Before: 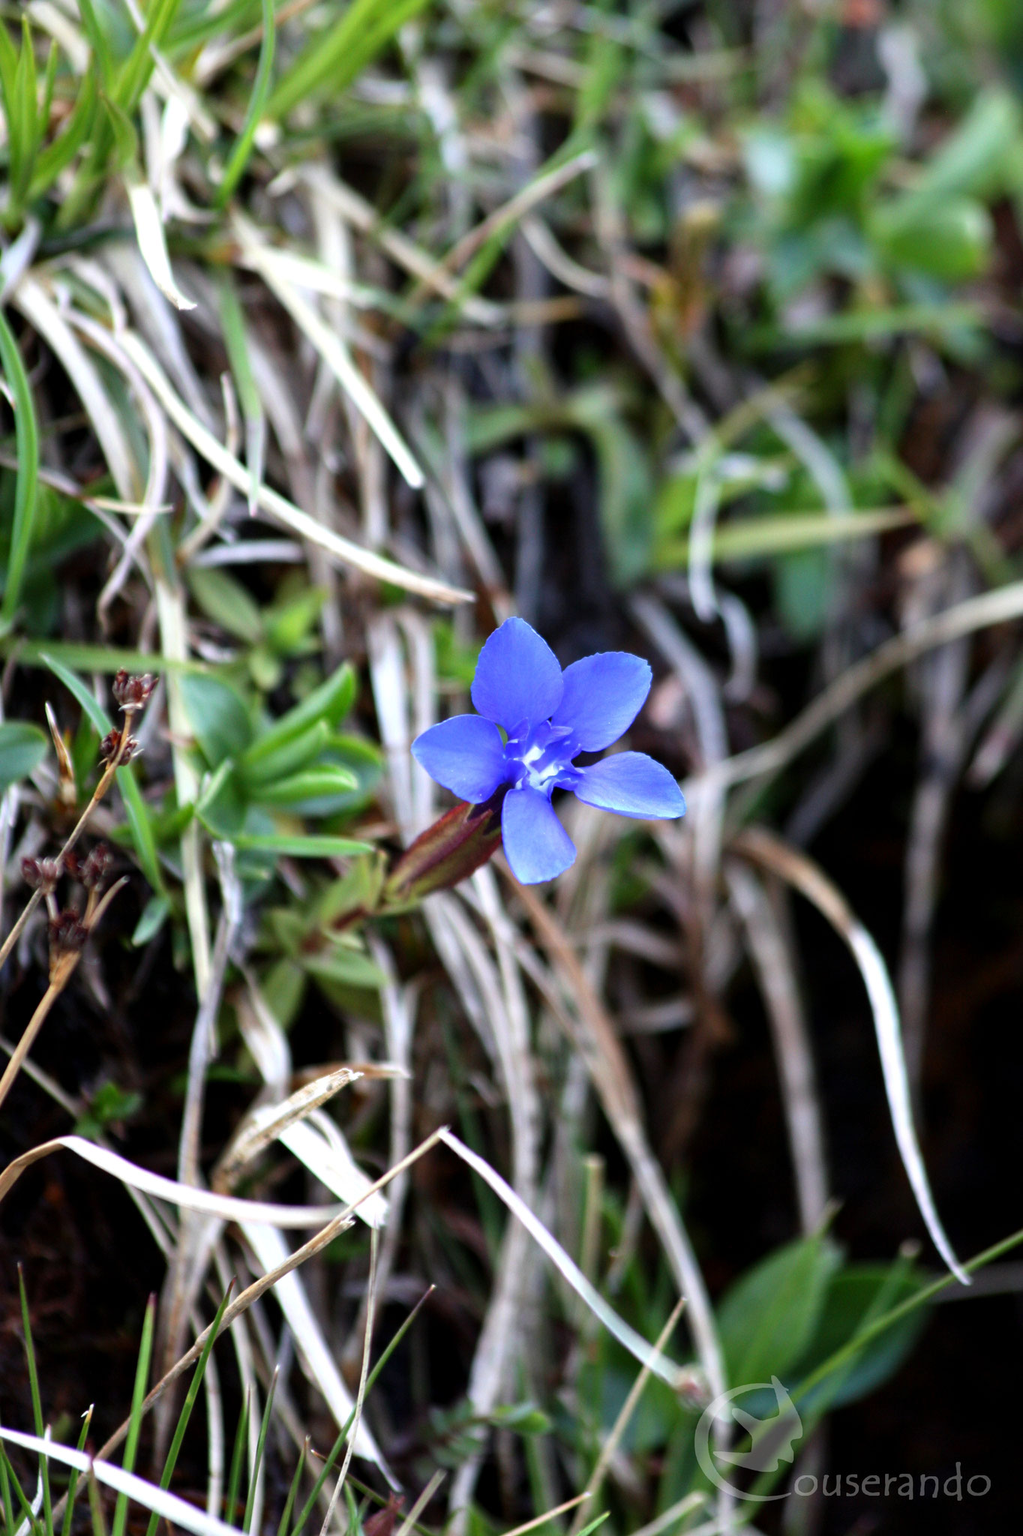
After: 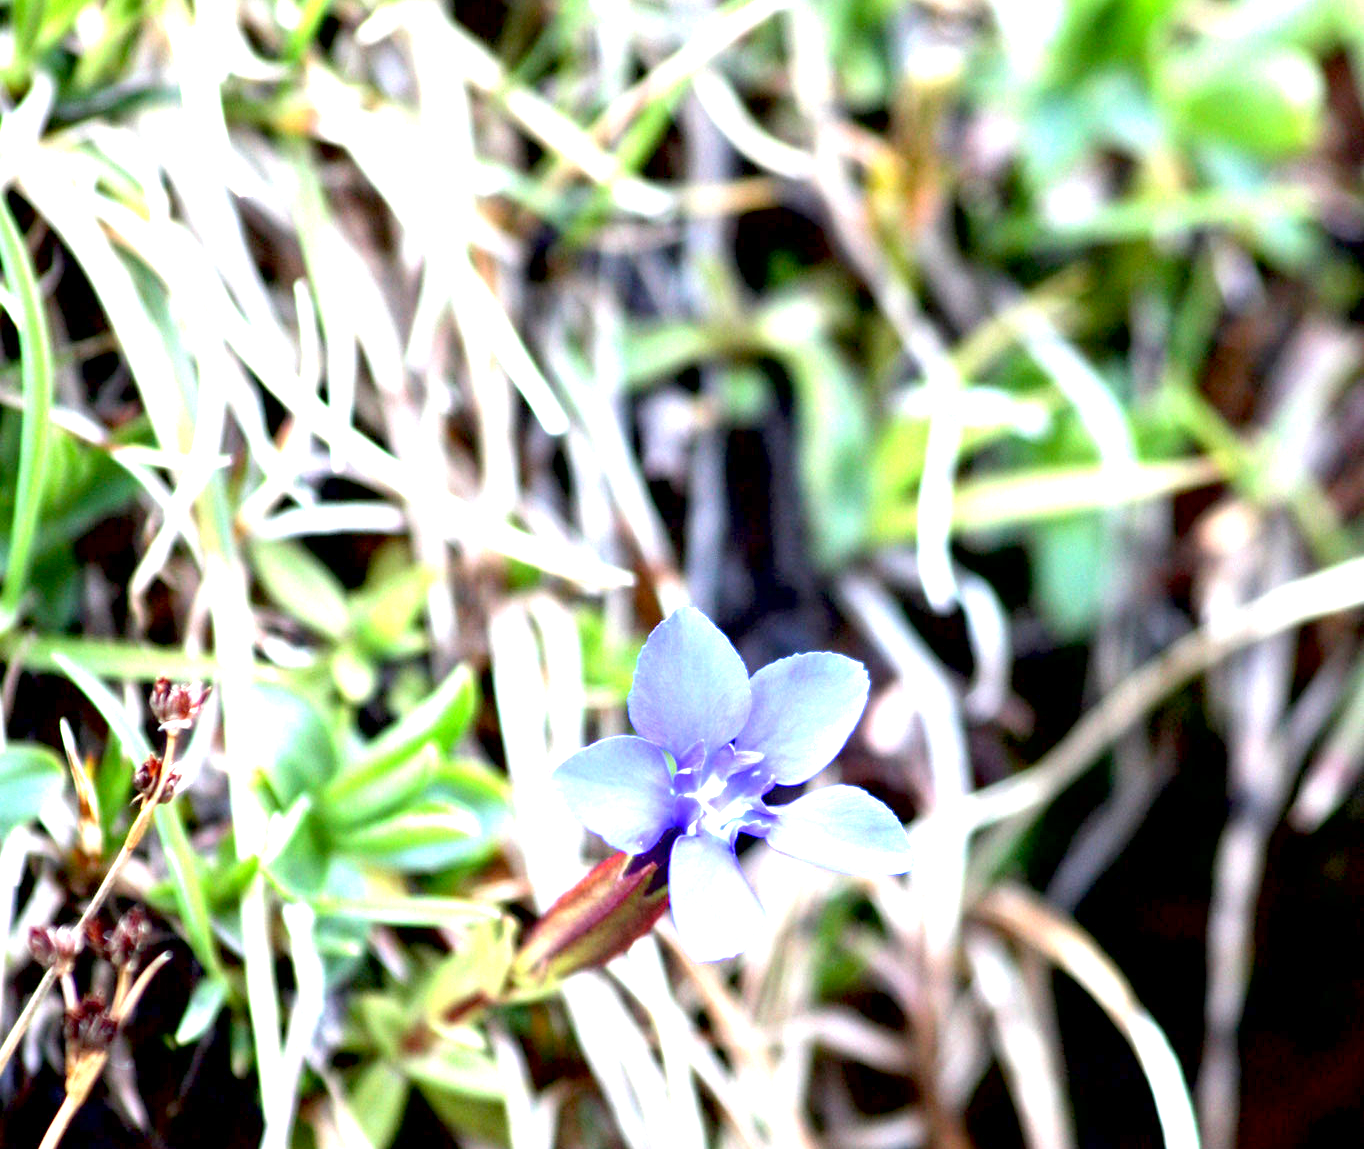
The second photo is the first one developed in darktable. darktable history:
crop and rotate: top 10.605%, bottom 33.274%
exposure: black level correction 0.005, exposure 2.084 EV, compensate highlight preservation false
contrast brightness saturation: contrast 0.01, saturation -0.05
